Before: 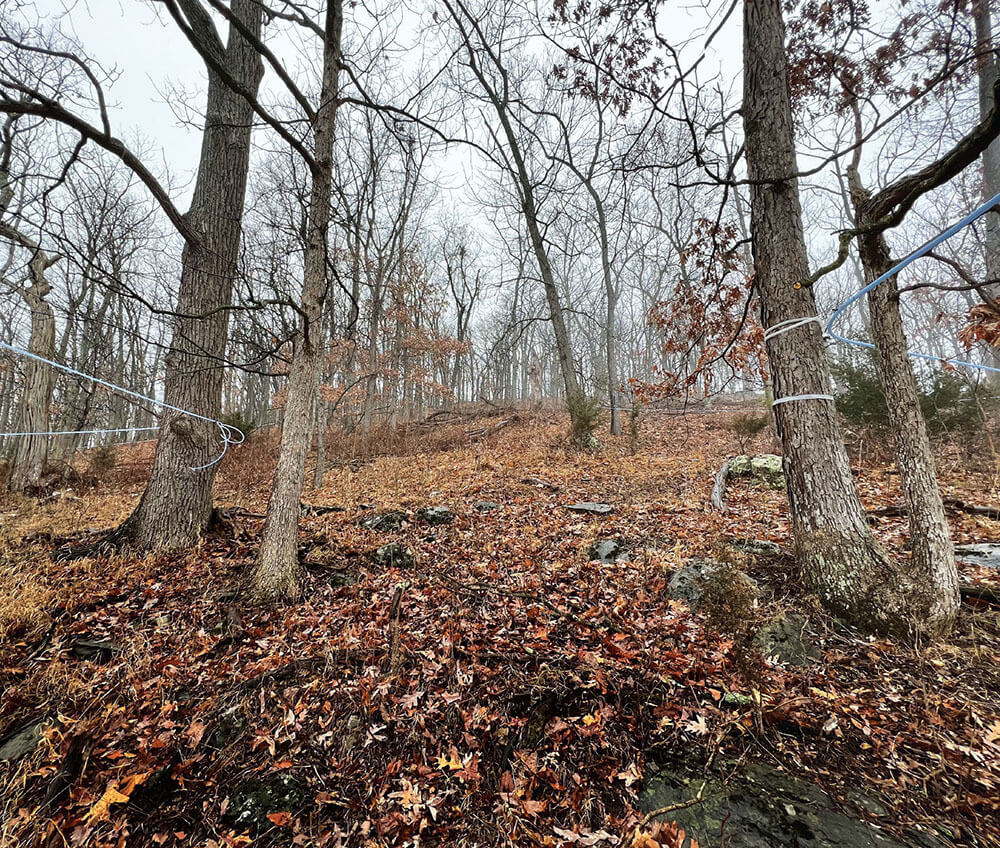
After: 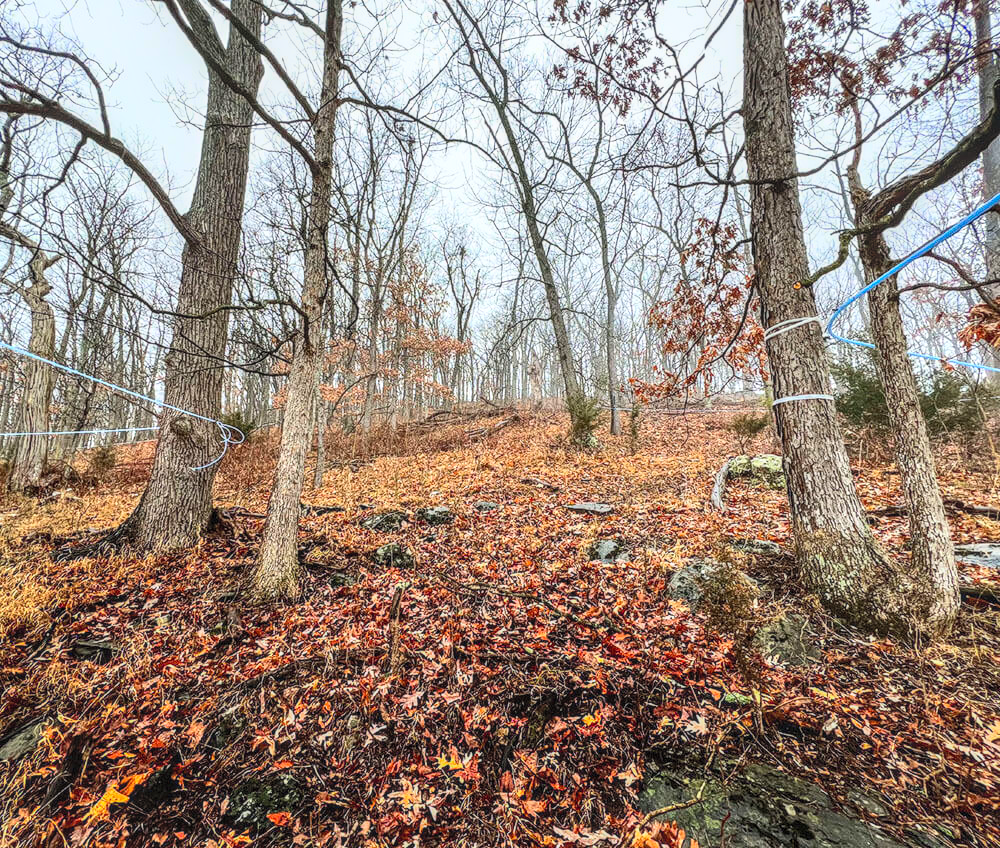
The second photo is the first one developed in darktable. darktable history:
contrast brightness saturation: contrast 0.24, brightness 0.26, saturation 0.39
local contrast: highlights 0%, shadows 0%, detail 133%
color zones: curves: ch1 [(0.25, 0.5) (0.747, 0.71)]
